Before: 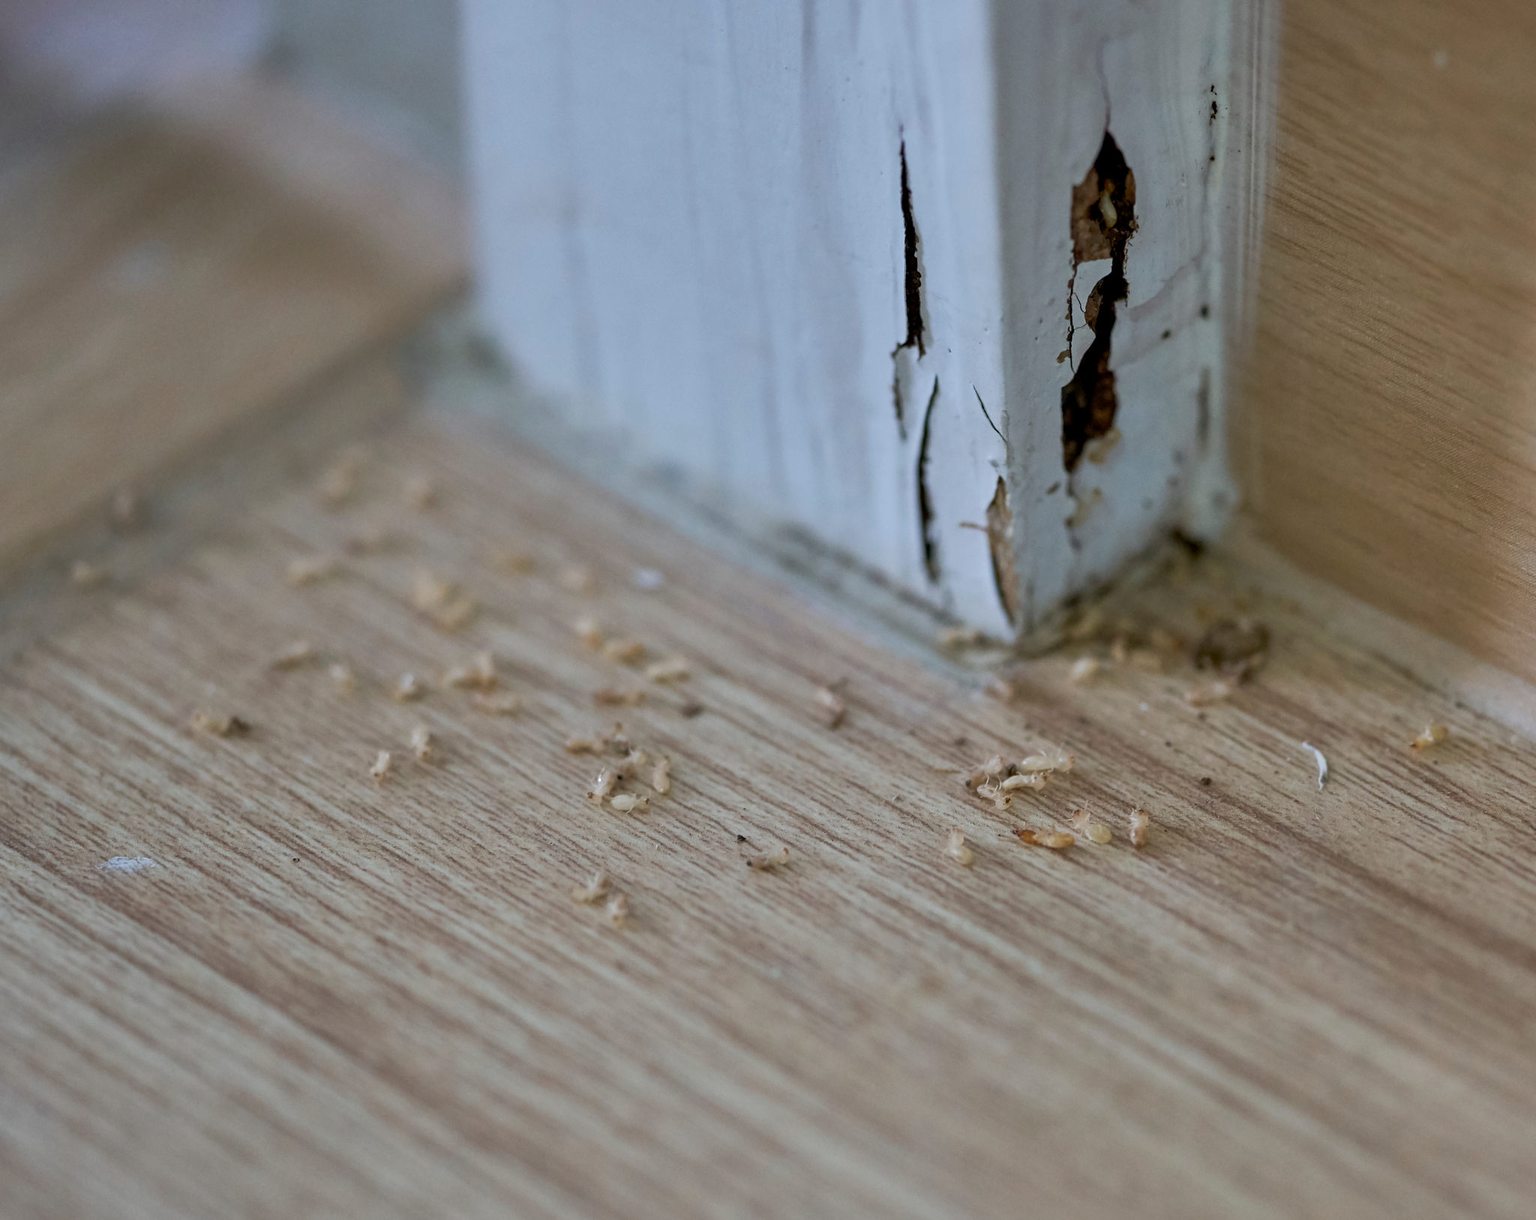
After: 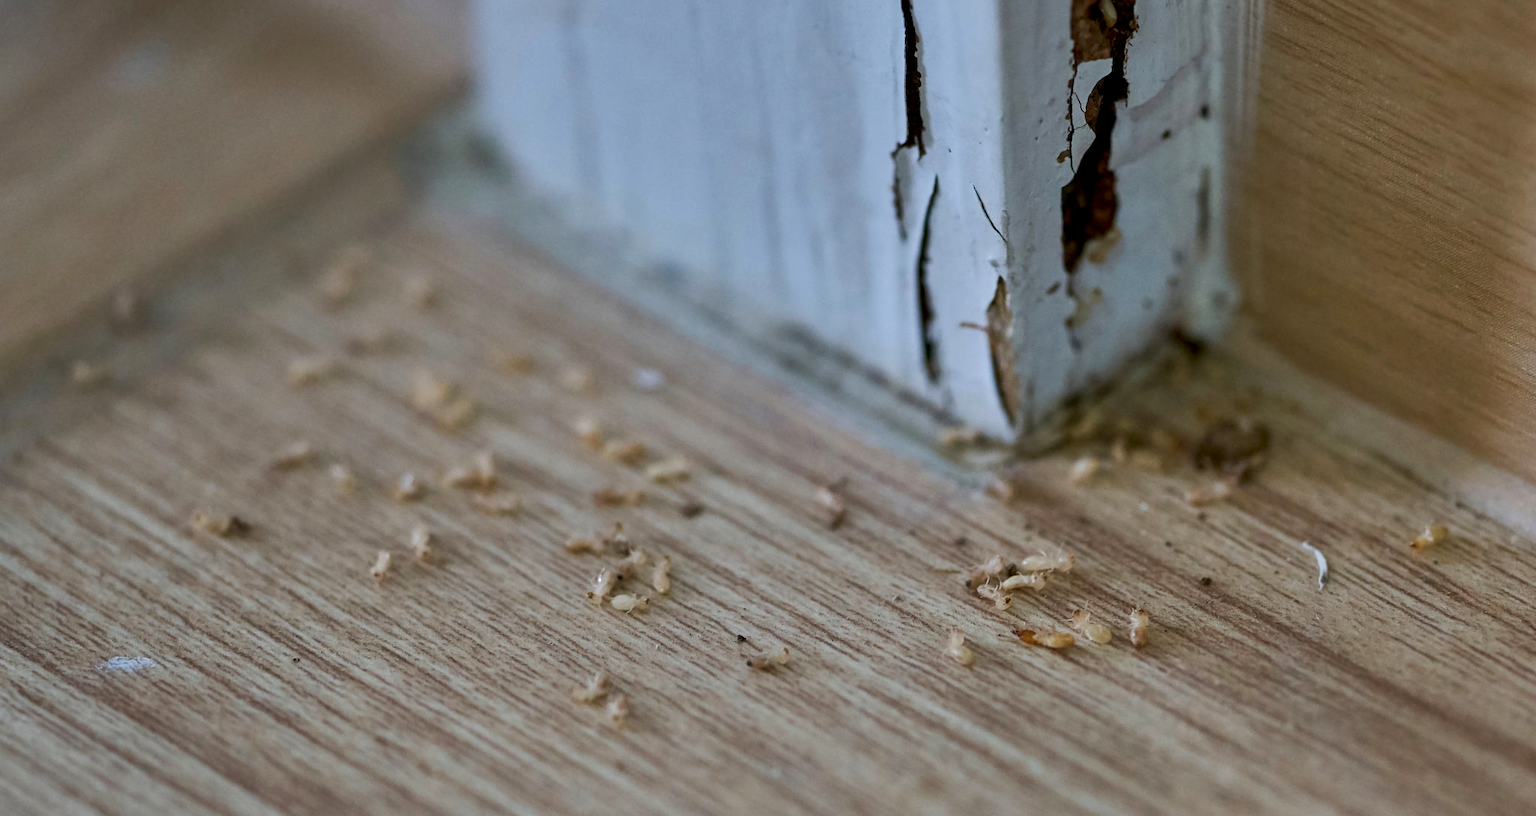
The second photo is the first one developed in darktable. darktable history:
crop: top 16.447%, bottom 16.681%
shadows and highlights: shadows 22.92, highlights -49.1, highlights color adjustment 0.062%, soften with gaussian
contrast brightness saturation: contrast 0.128, brightness -0.06, saturation 0.151
